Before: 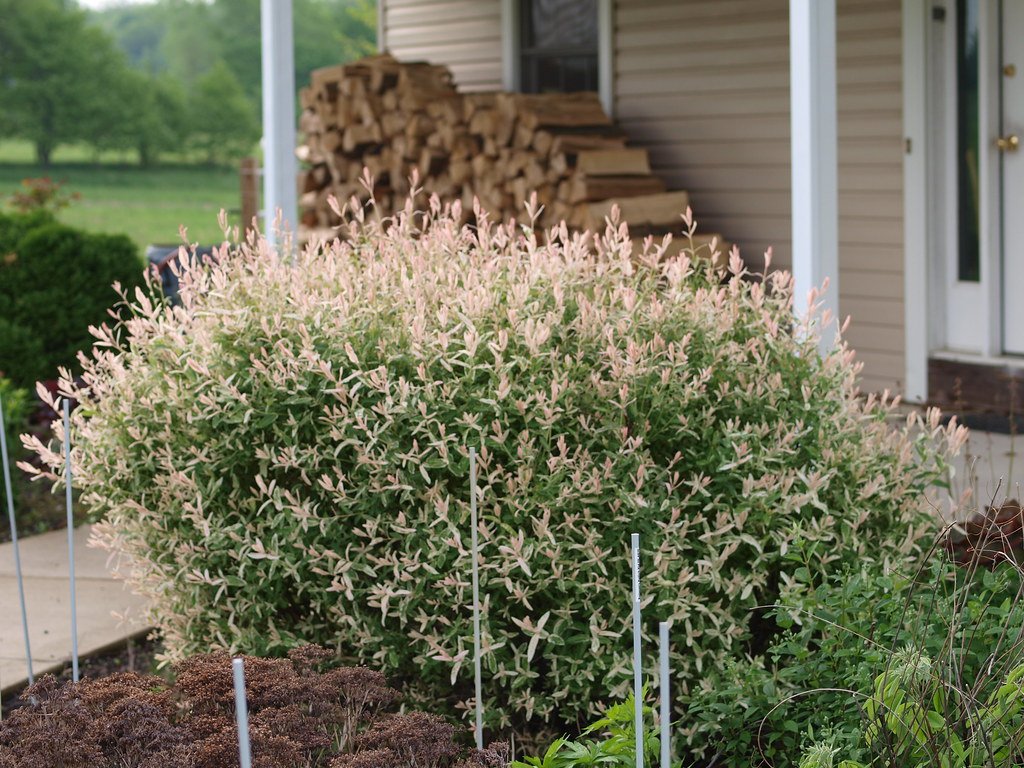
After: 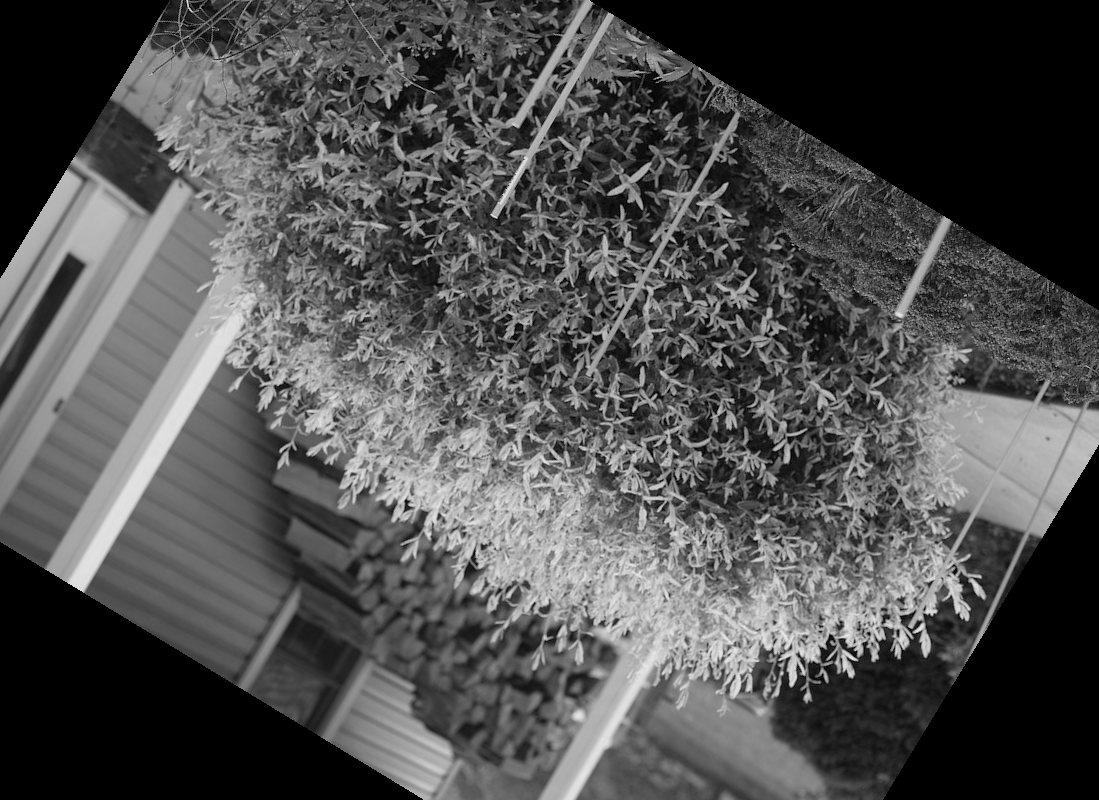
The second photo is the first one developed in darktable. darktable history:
tone equalizer: on, module defaults
color zones: curves: ch1 [(0.077, 0.436) (0.25, 0.5) (0.75, 0.5)]
color calibration: output gray [0.18, 0.41, 0.41, 0], gray › normalize channels true, illuminant same as pipeline (D50), adaptation XYZ, x 0.346, y 0.359, gamut compression 0
crop and rotate: angle 148.68°, left 9.111%, top 15.603%, right 4.588%, bottom 17.041%
